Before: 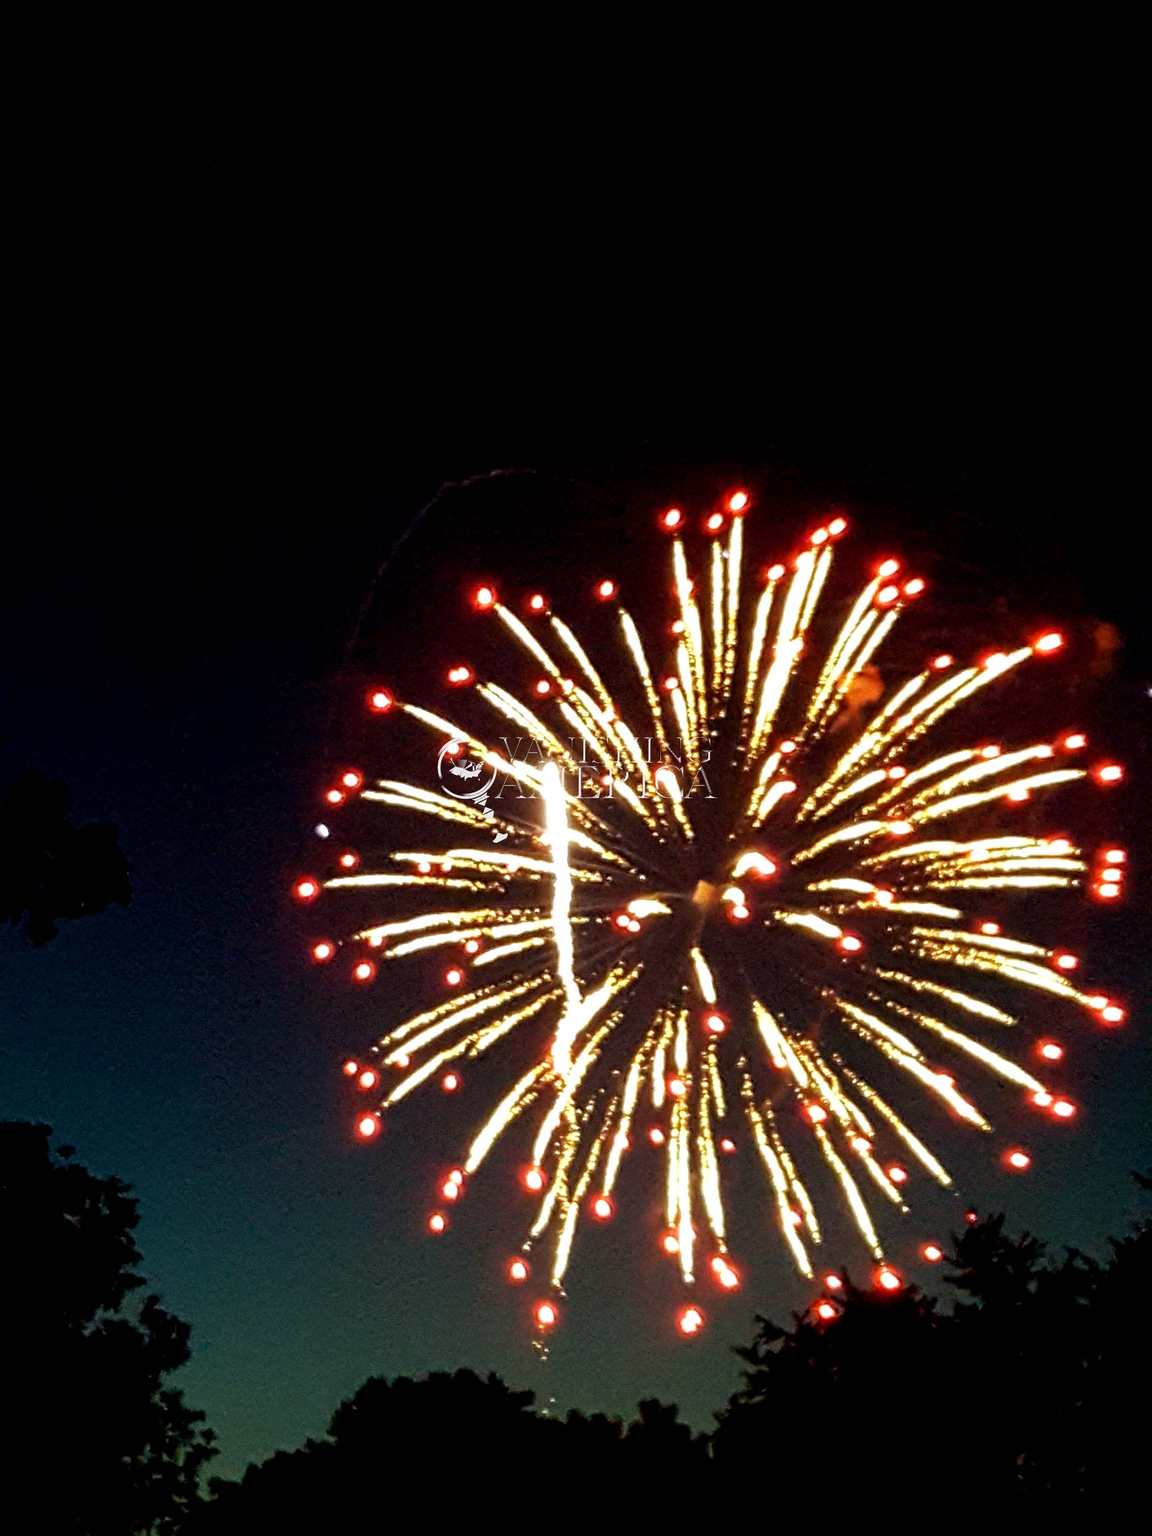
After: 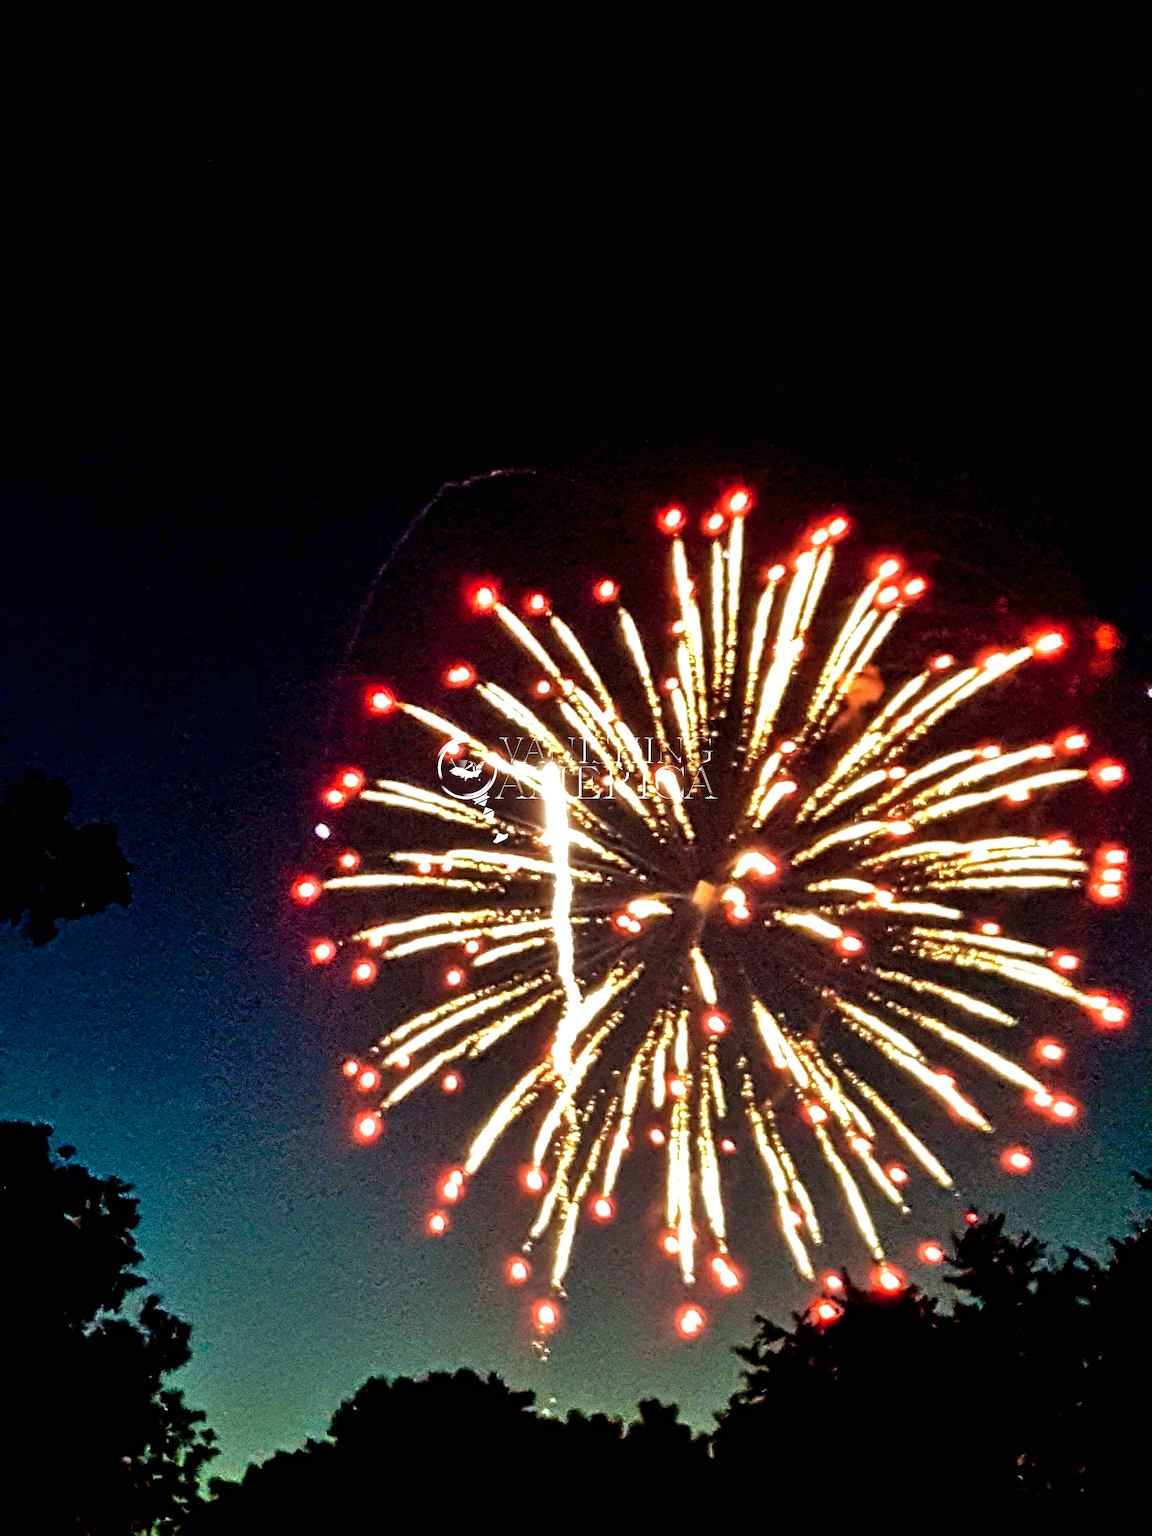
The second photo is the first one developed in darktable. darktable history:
shadows and highlights: radius 110.86, shadows 51.09, white point adjustment 9.16, highlights -4.17, highlights color adjustment 32.2%, soften with gaussian
local contrast: mode bilateral grid, contrast 28, coarseness 16, detail 115%, midtone range 0.2
